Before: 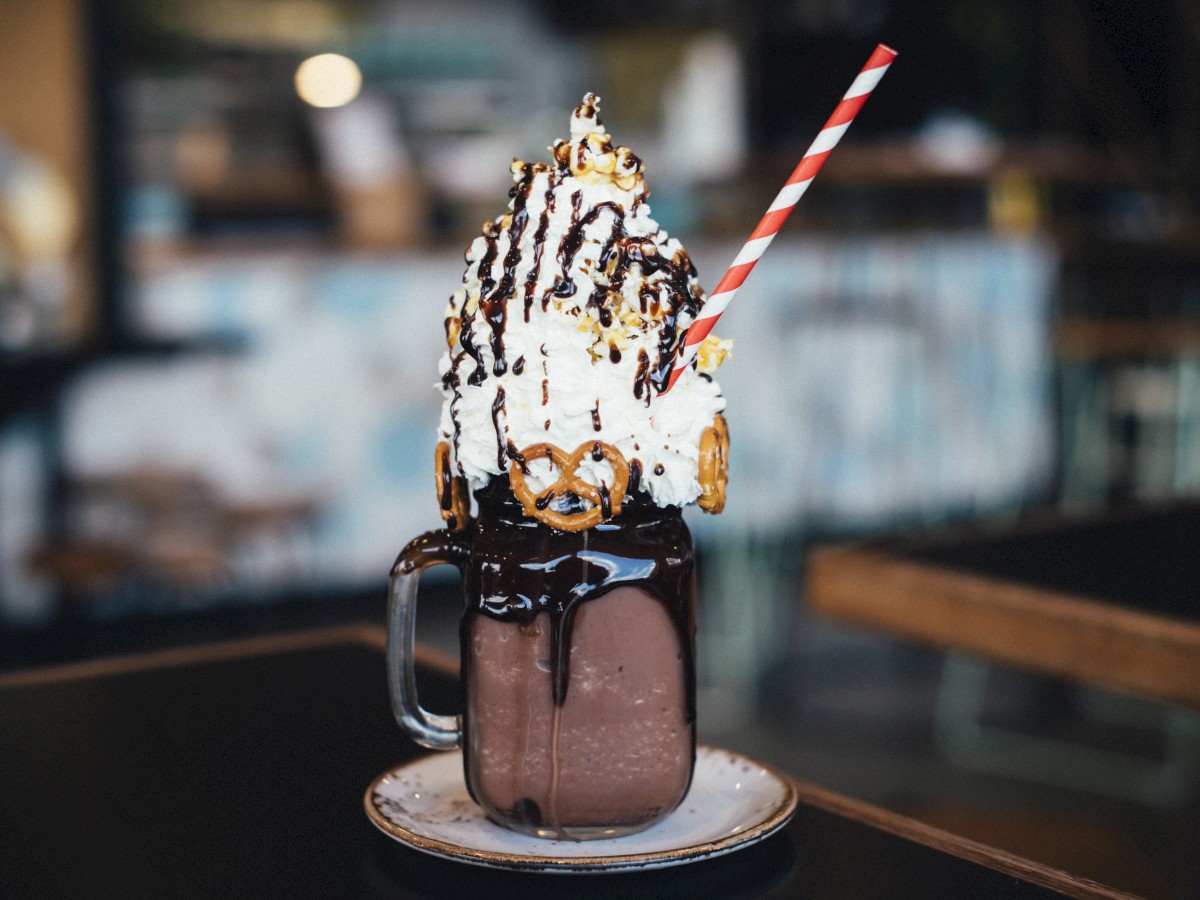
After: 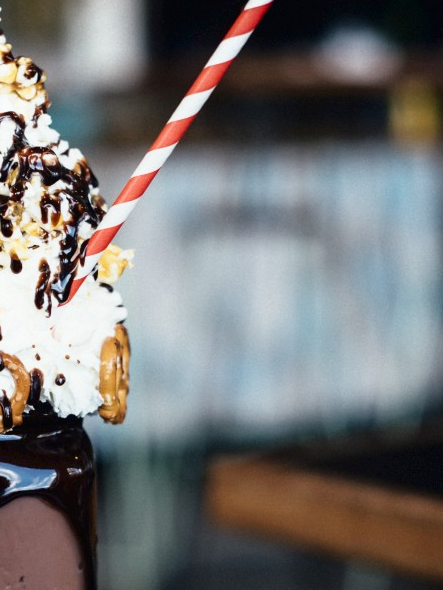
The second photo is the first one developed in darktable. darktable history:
crop and rotate: left 49.936%, top 10.094%, right 13.136%, bottom 24.256%
shadows and highlights: shadows -62.32, white point adjustment -5.22, highlights 61.59
